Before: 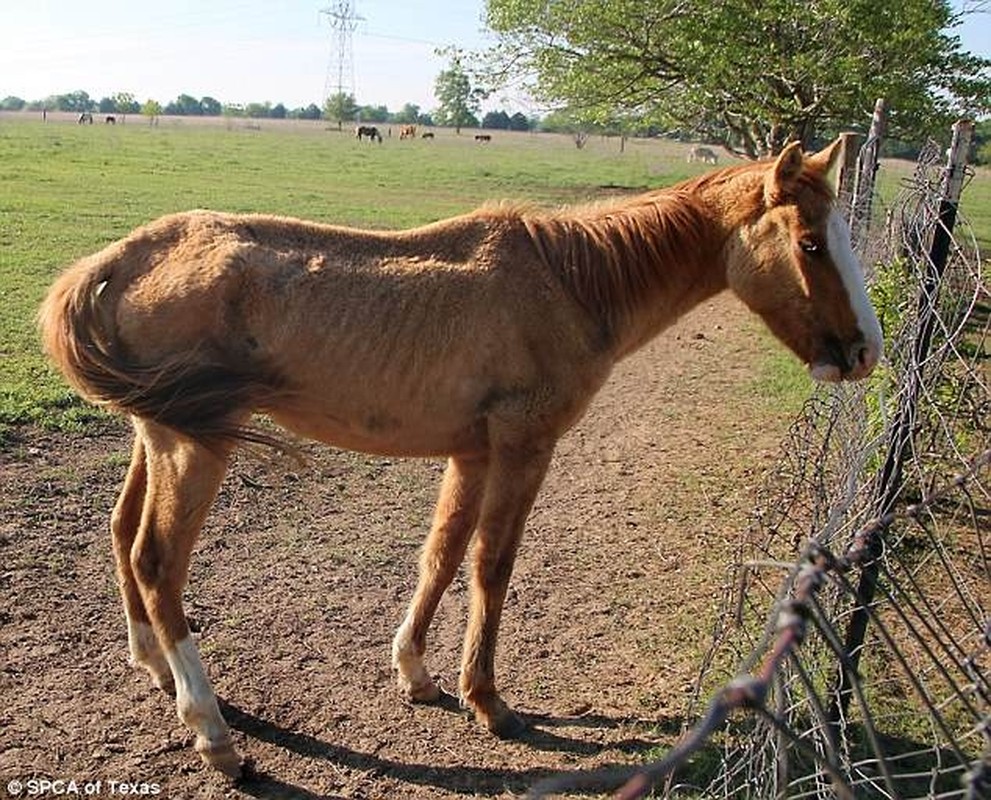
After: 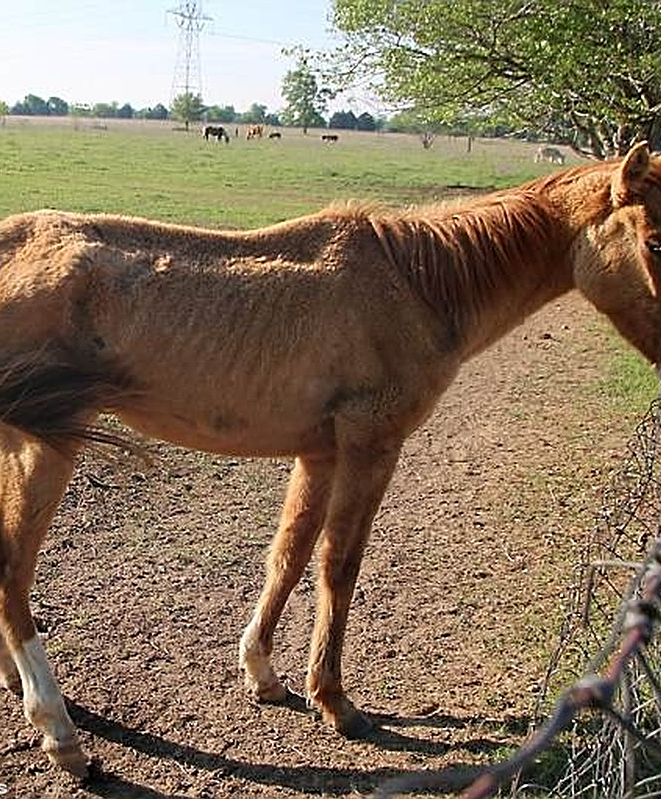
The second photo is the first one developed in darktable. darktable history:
sharpen: on, module defaults
crop and rotate: left 15.509%, right 17.762%
